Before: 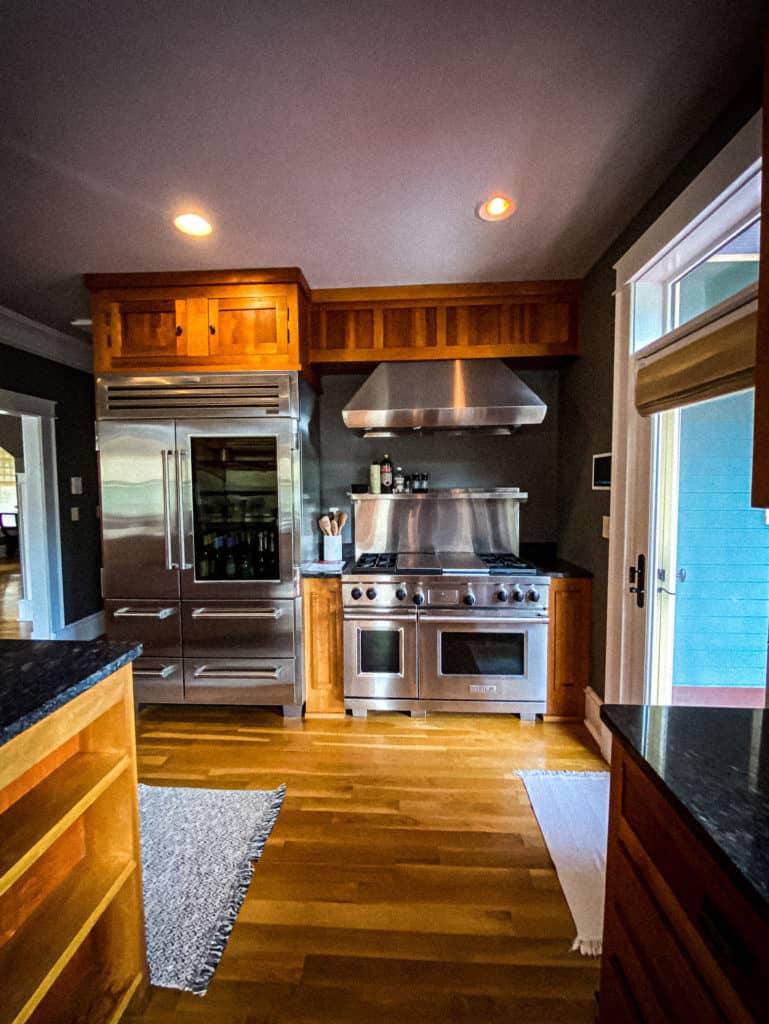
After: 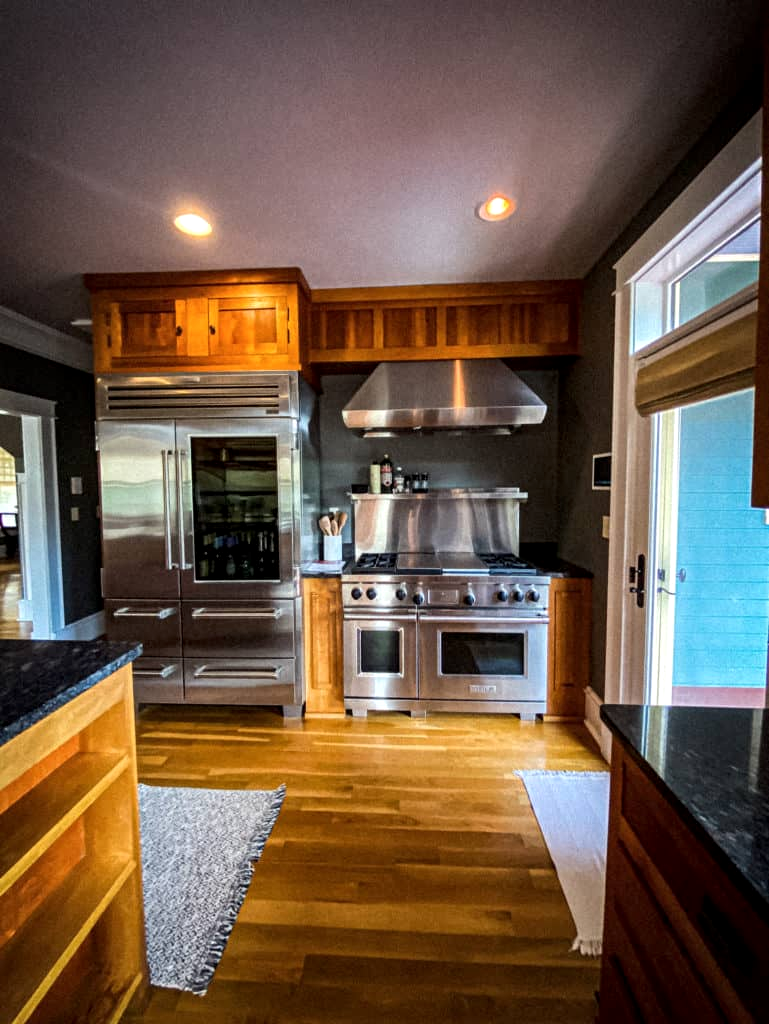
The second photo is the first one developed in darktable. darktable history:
local contrast: highlights 106%, shadows 102%, detail 119%, midtone range 0.2
